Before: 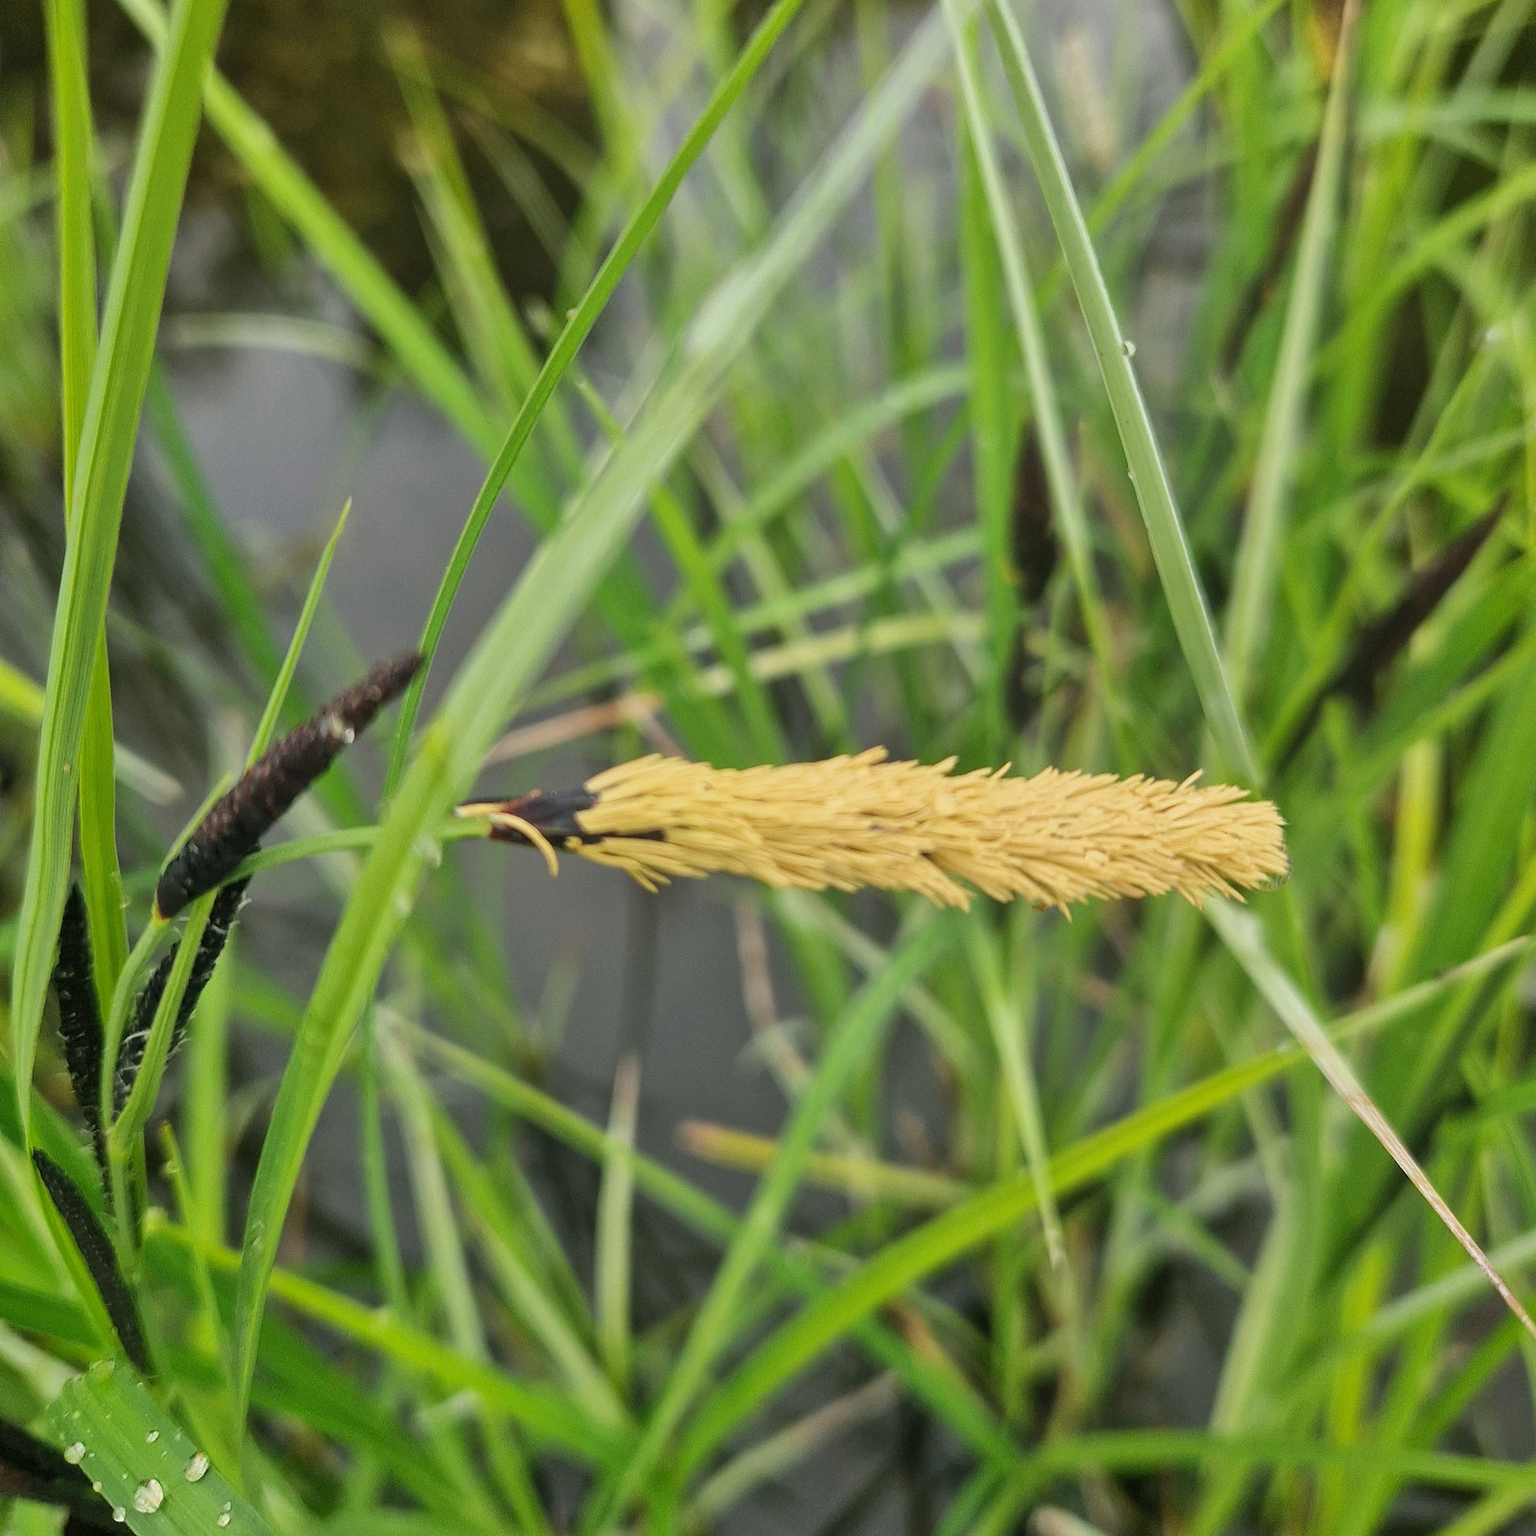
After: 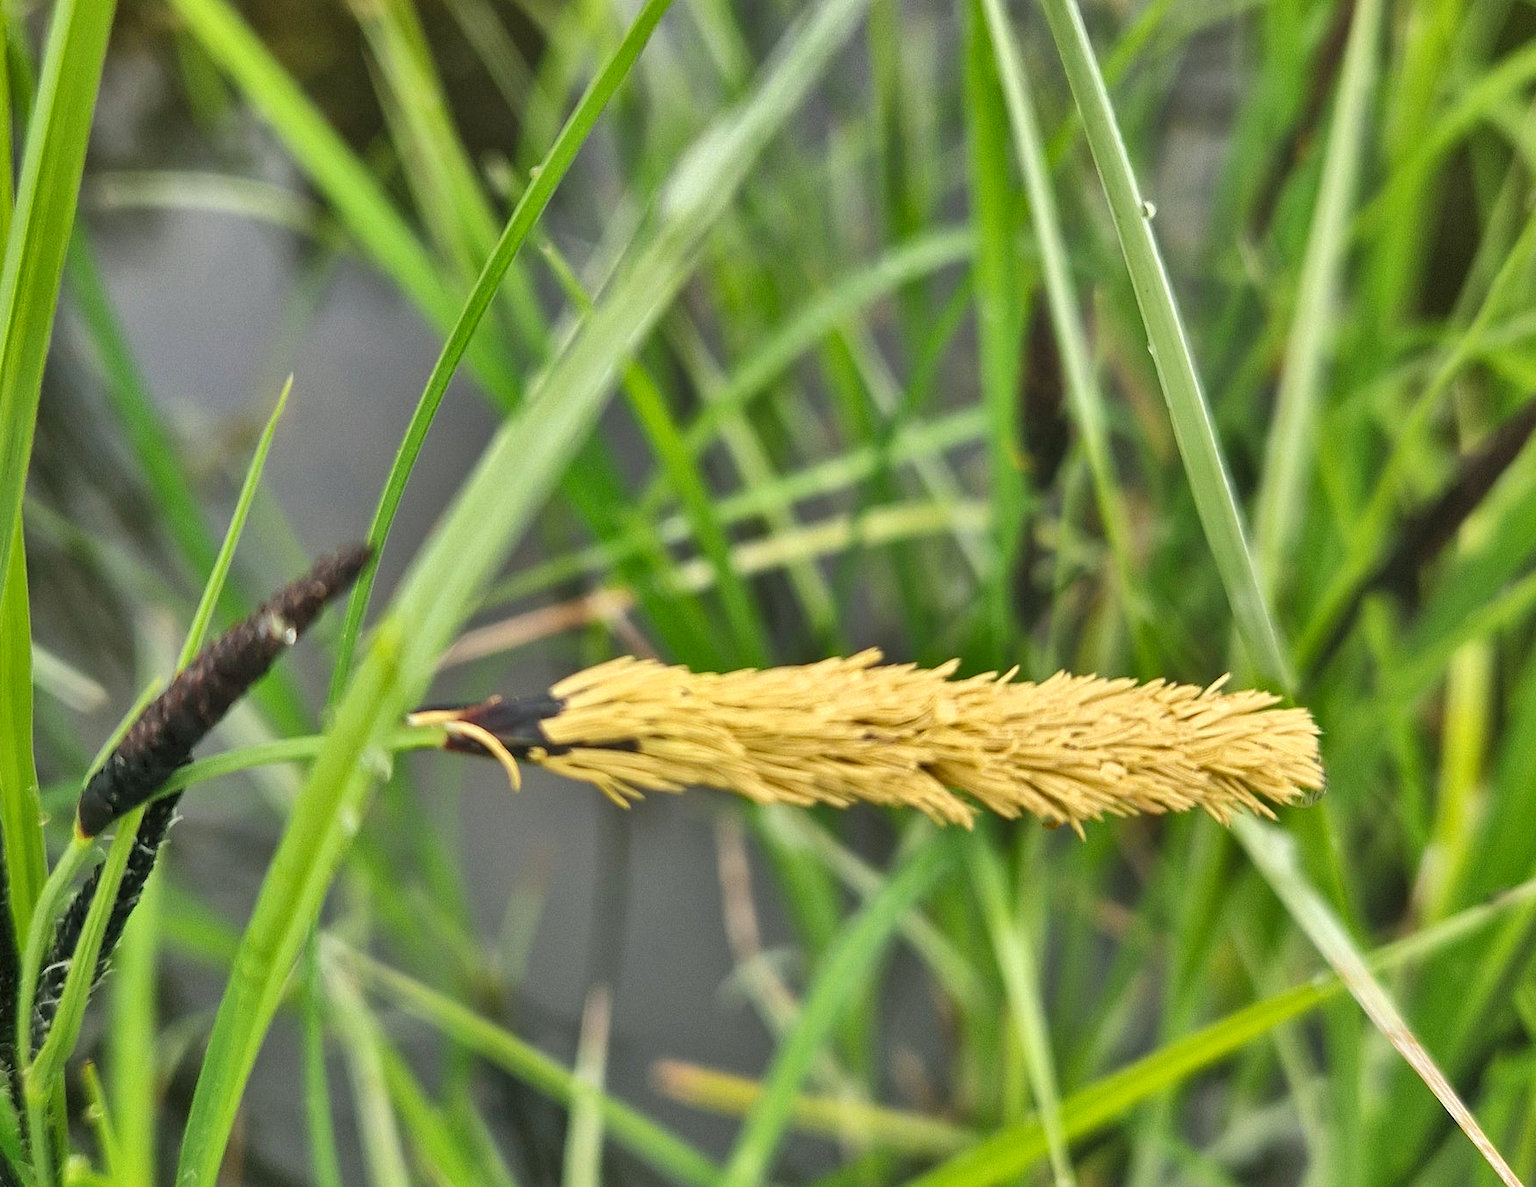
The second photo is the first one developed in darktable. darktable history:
crop: left 5.596%, top 10.314%, right 3.534%, bottom 19.395%
exposure: exposure 0.426 EV, compensate highlight preservation false
shadows and highlights: shadows 20.91, highlights -82.73, soften with gaussian
tone equalizer: on, module defaults
